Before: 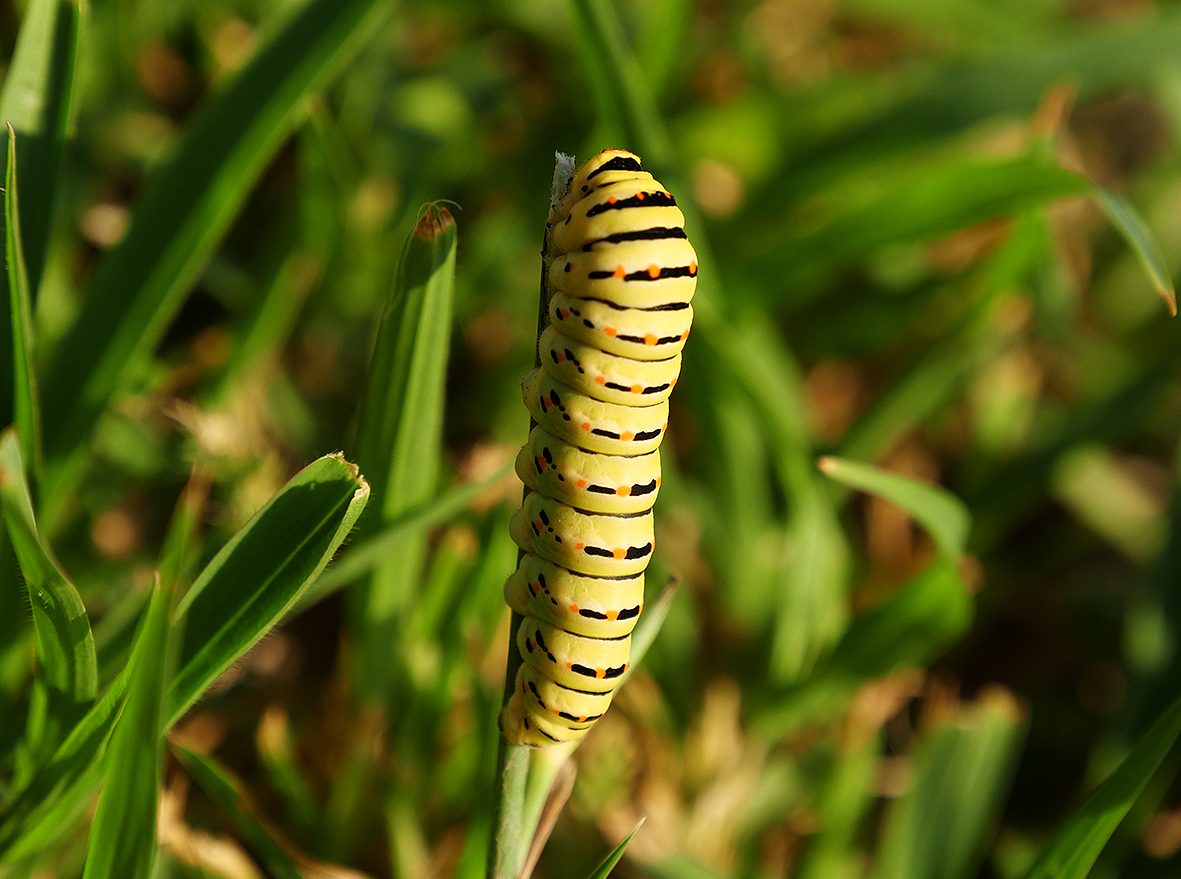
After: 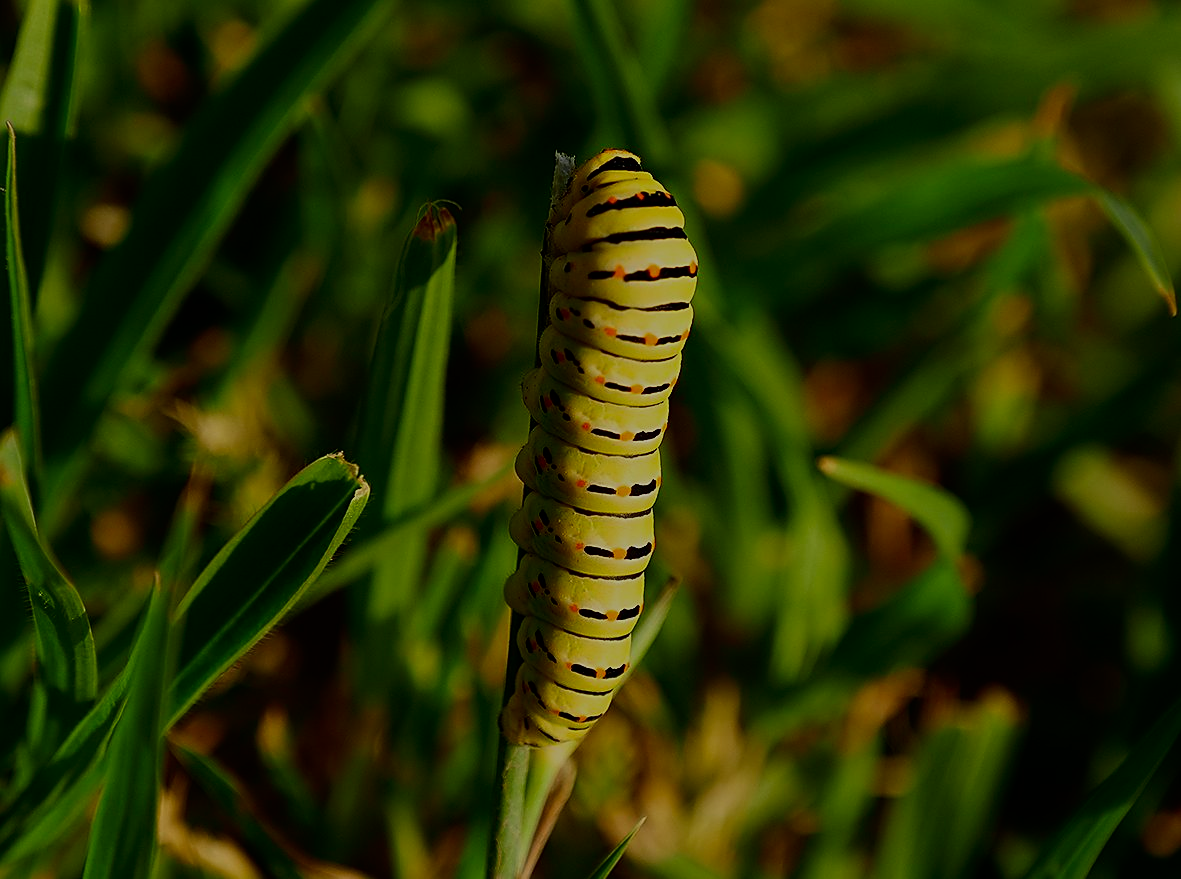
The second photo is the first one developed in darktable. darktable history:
exposure: exposure -1.918 EV, compensate highlight preservation false
tone curve: curves: ch0 [(0, 0) (0.004, 0.001) (0.133, 0.112) (0.325, 0.362) (0.832, 0.893) (1, 1)], color space Lab, independent channels, preserve colors none
shadows and highlights: shadows 11.3, white point adjustment 1.27, highlights color adjustment 0.149%, soften with gaussian
contrast brightness saturation: saturation 0.519
tone equalizer: edges refinement/feathering 500, mask exposure compensation -1.25 EV, preserve details no
sharpen: on, module defaults
